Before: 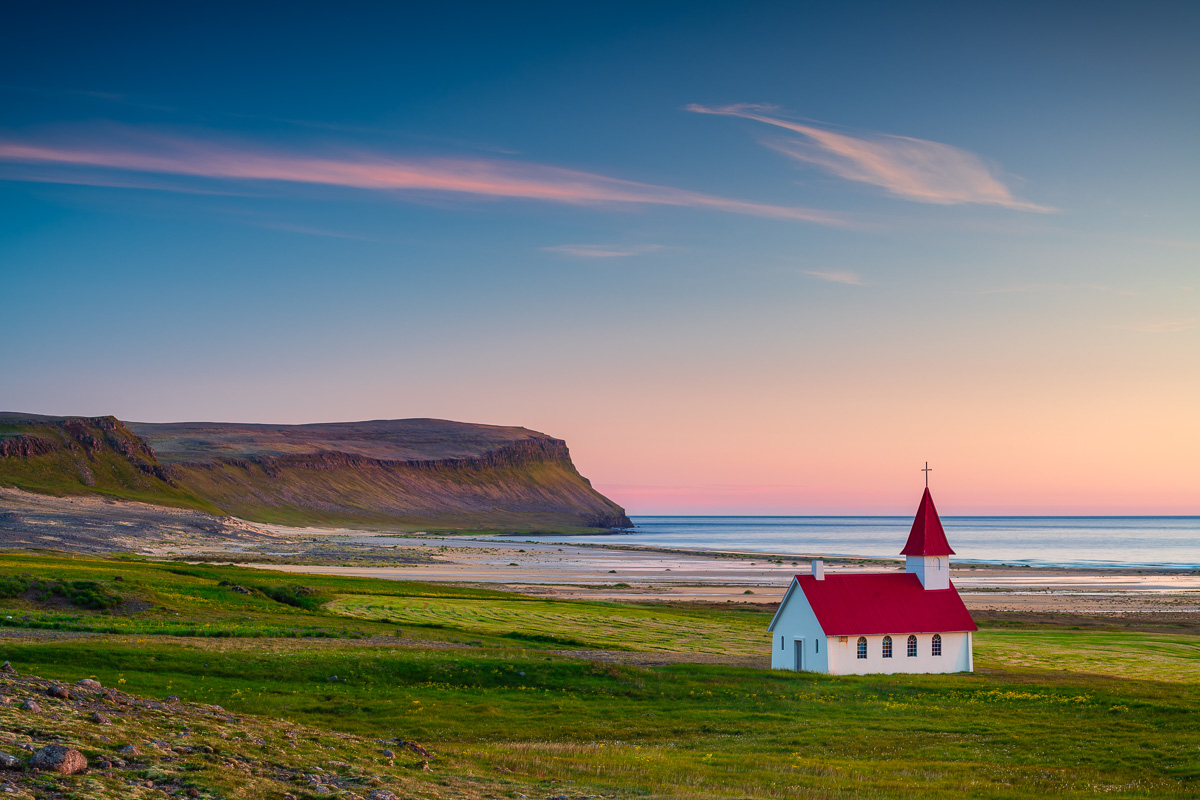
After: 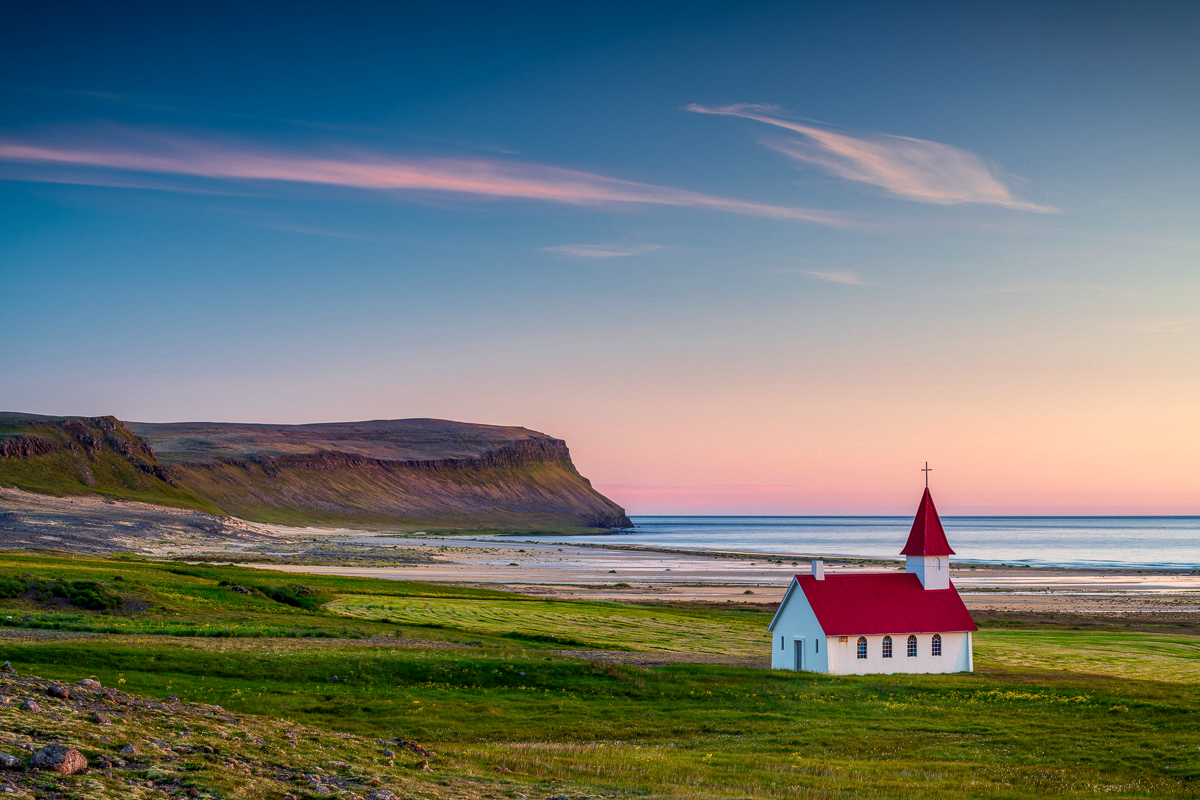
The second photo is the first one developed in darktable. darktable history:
white balance: red 0.986, blue 1.01
local contrast: detail 130%
